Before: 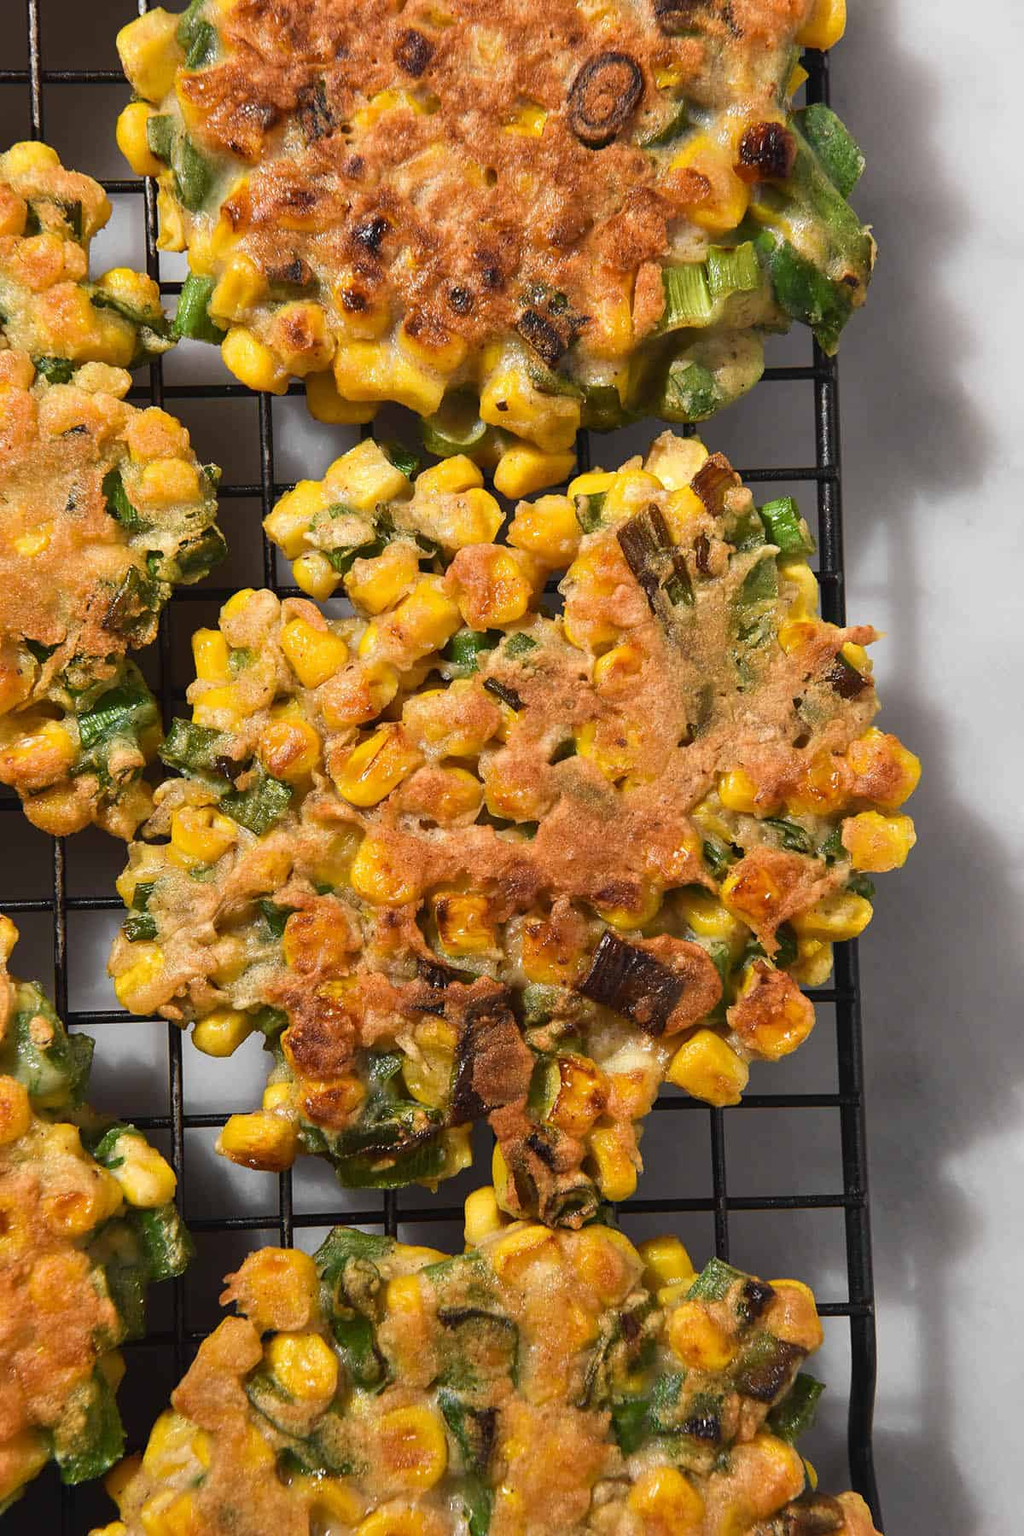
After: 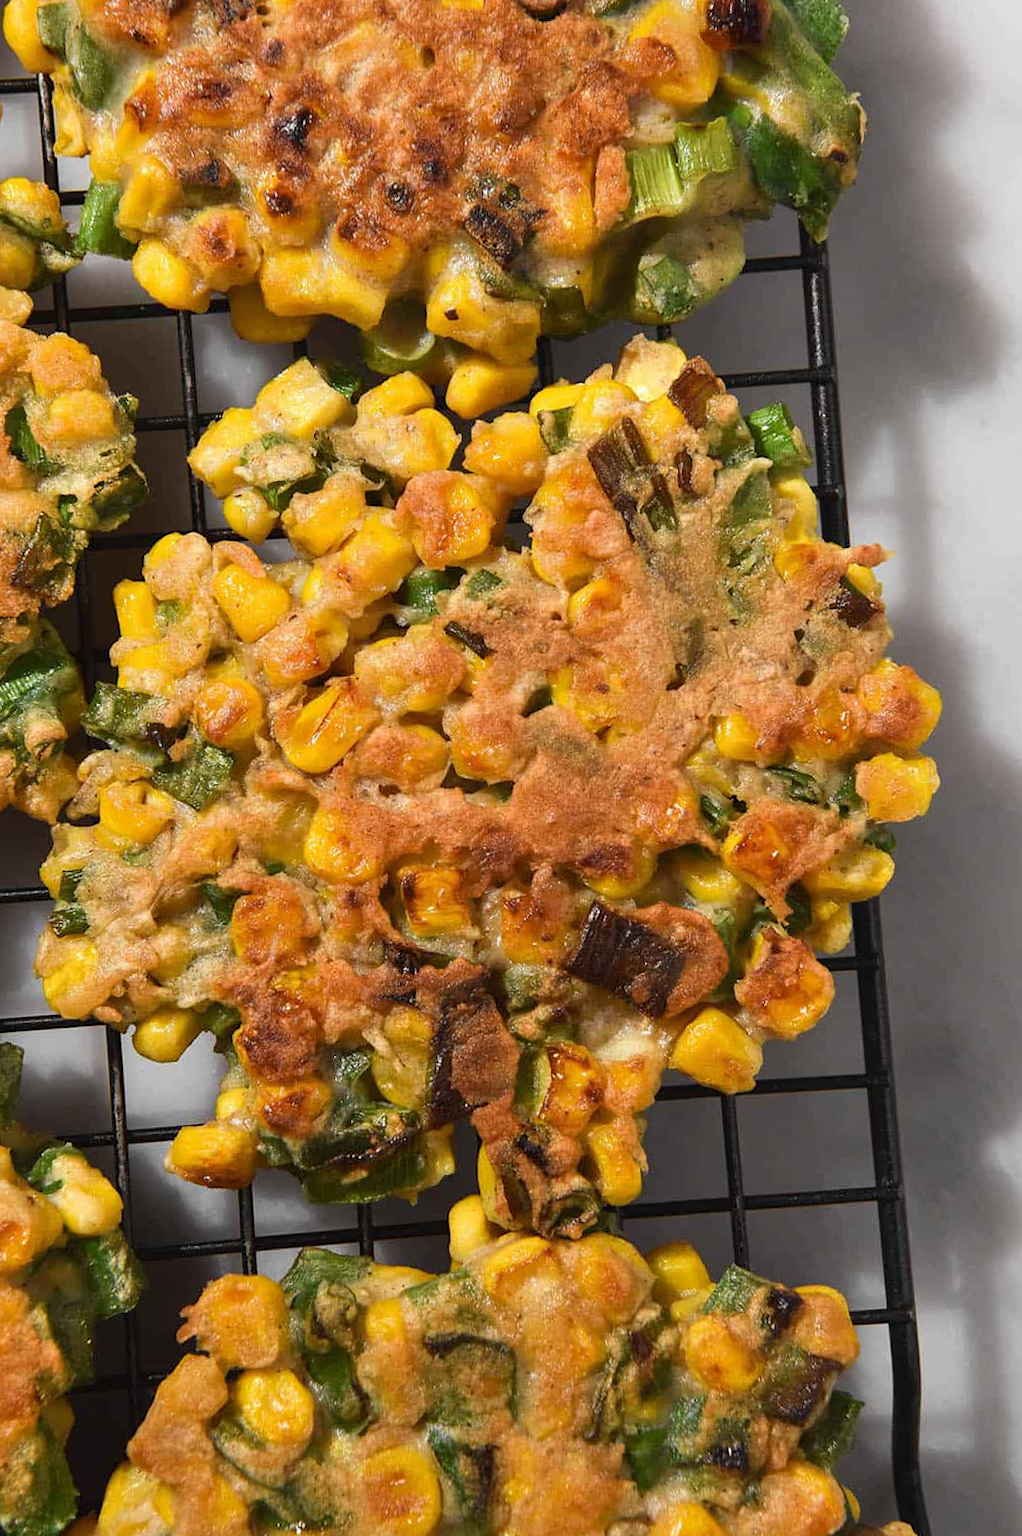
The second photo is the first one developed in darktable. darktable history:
crop and rotate: angle 2.5°, left 5.747%, top 5.674%
